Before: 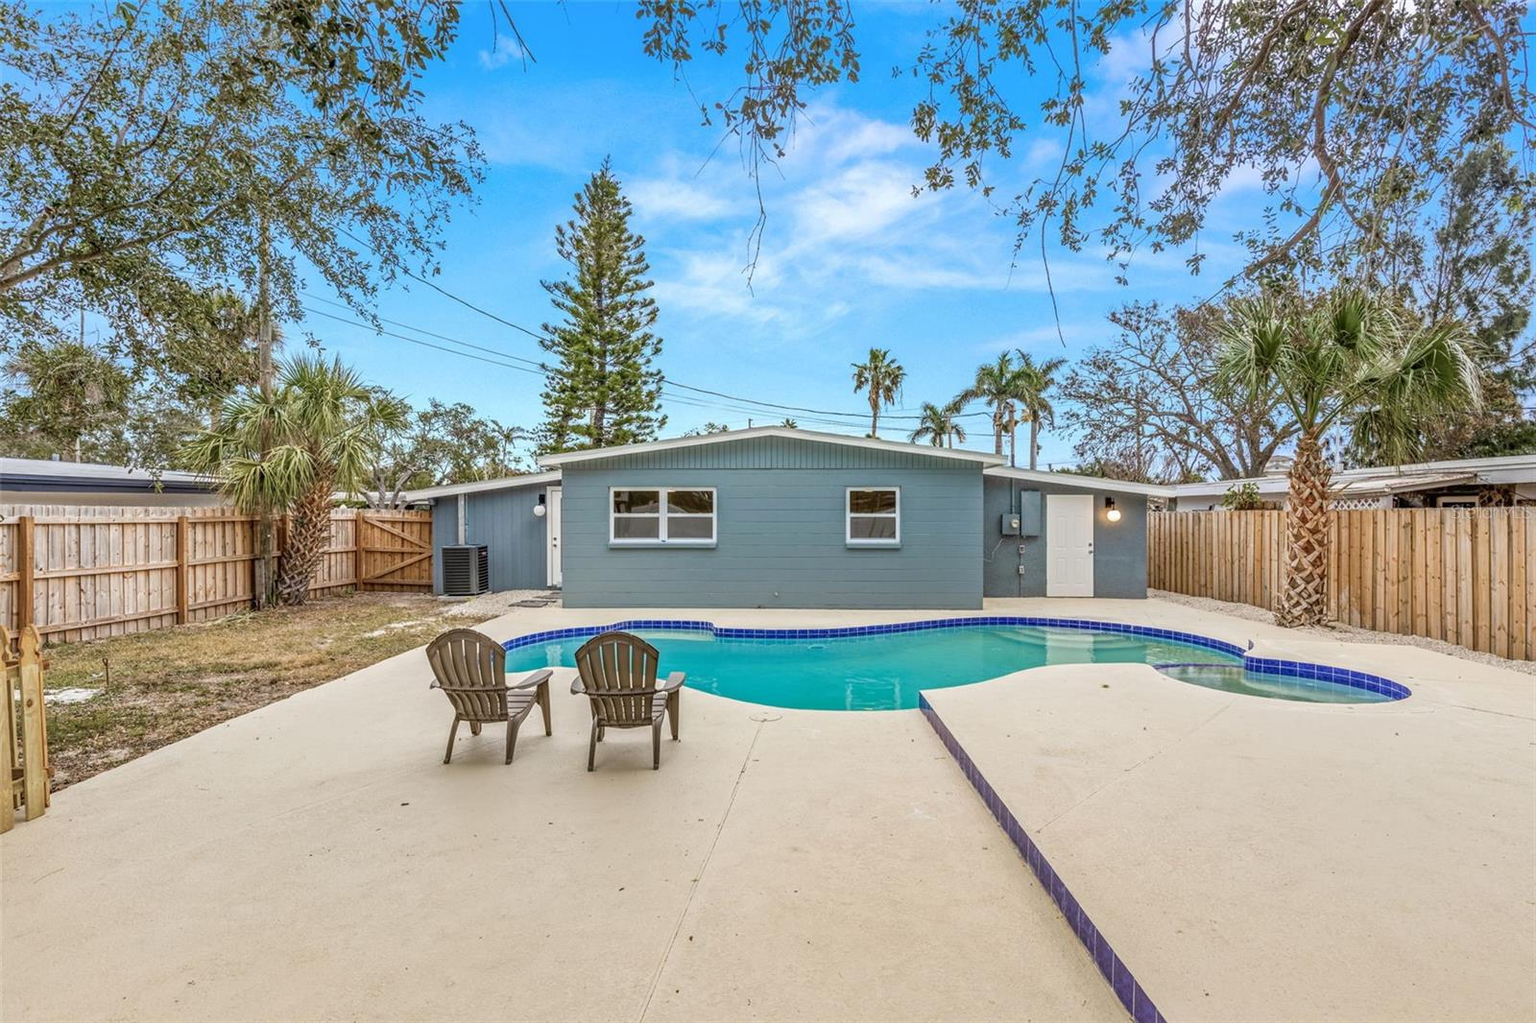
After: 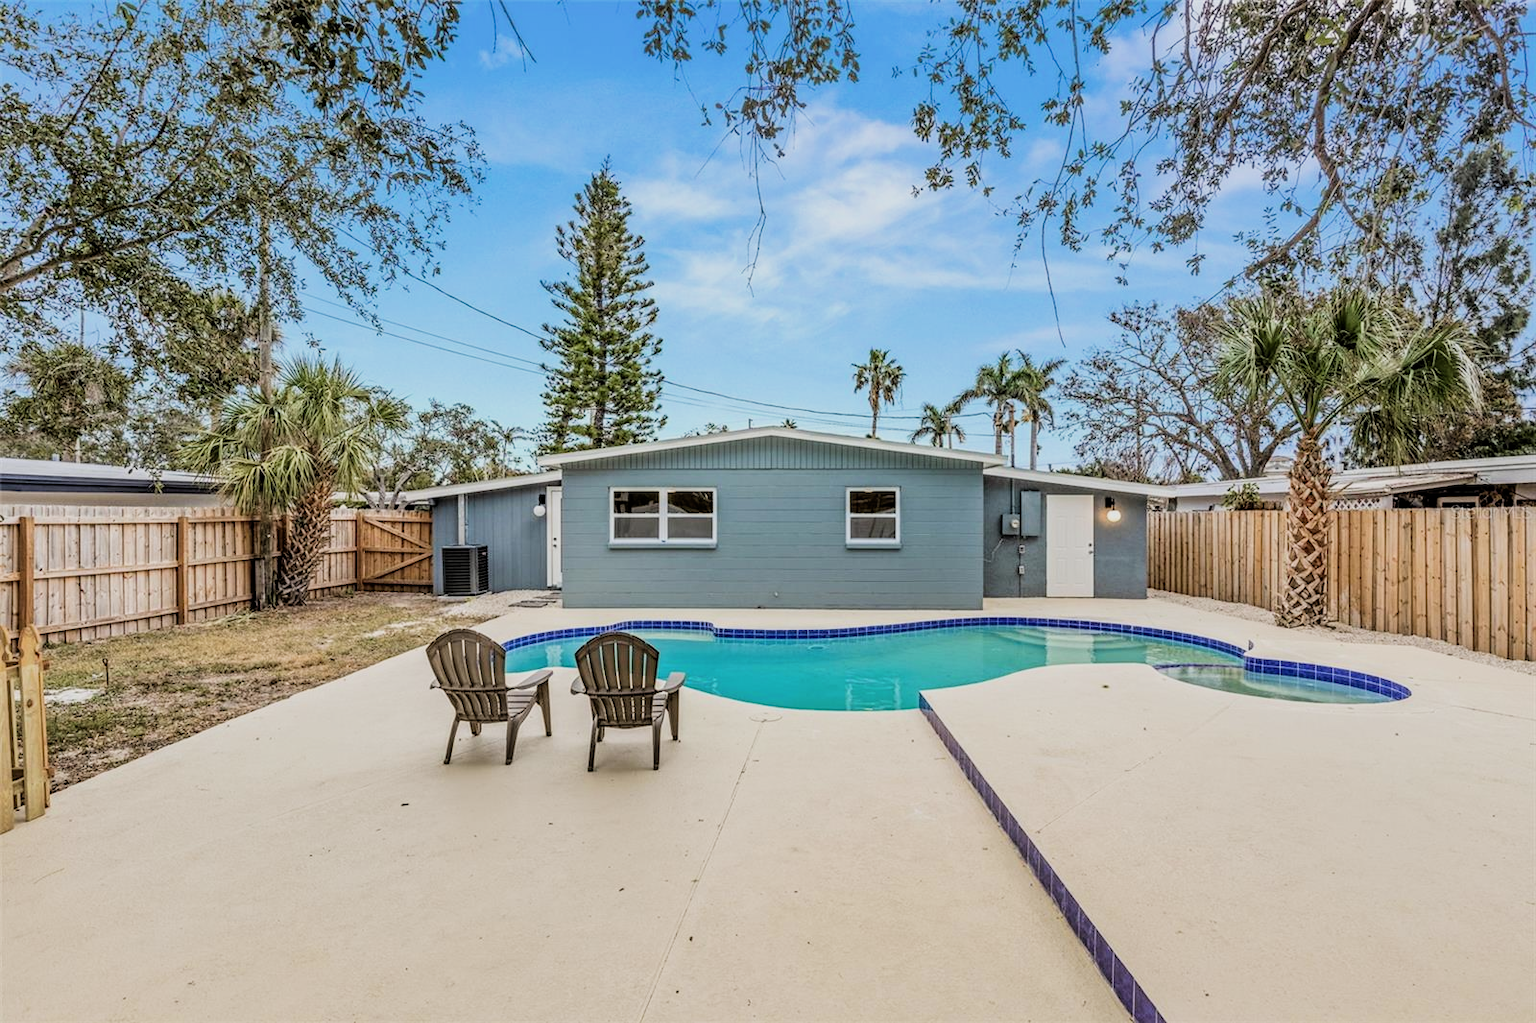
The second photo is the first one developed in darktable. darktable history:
filmic rgb: black relative exposure -5.13 EV, white relative exposure 3.96 EV, hardness 2.9, contrast 1.298, highlights saturation mix -9.72%
